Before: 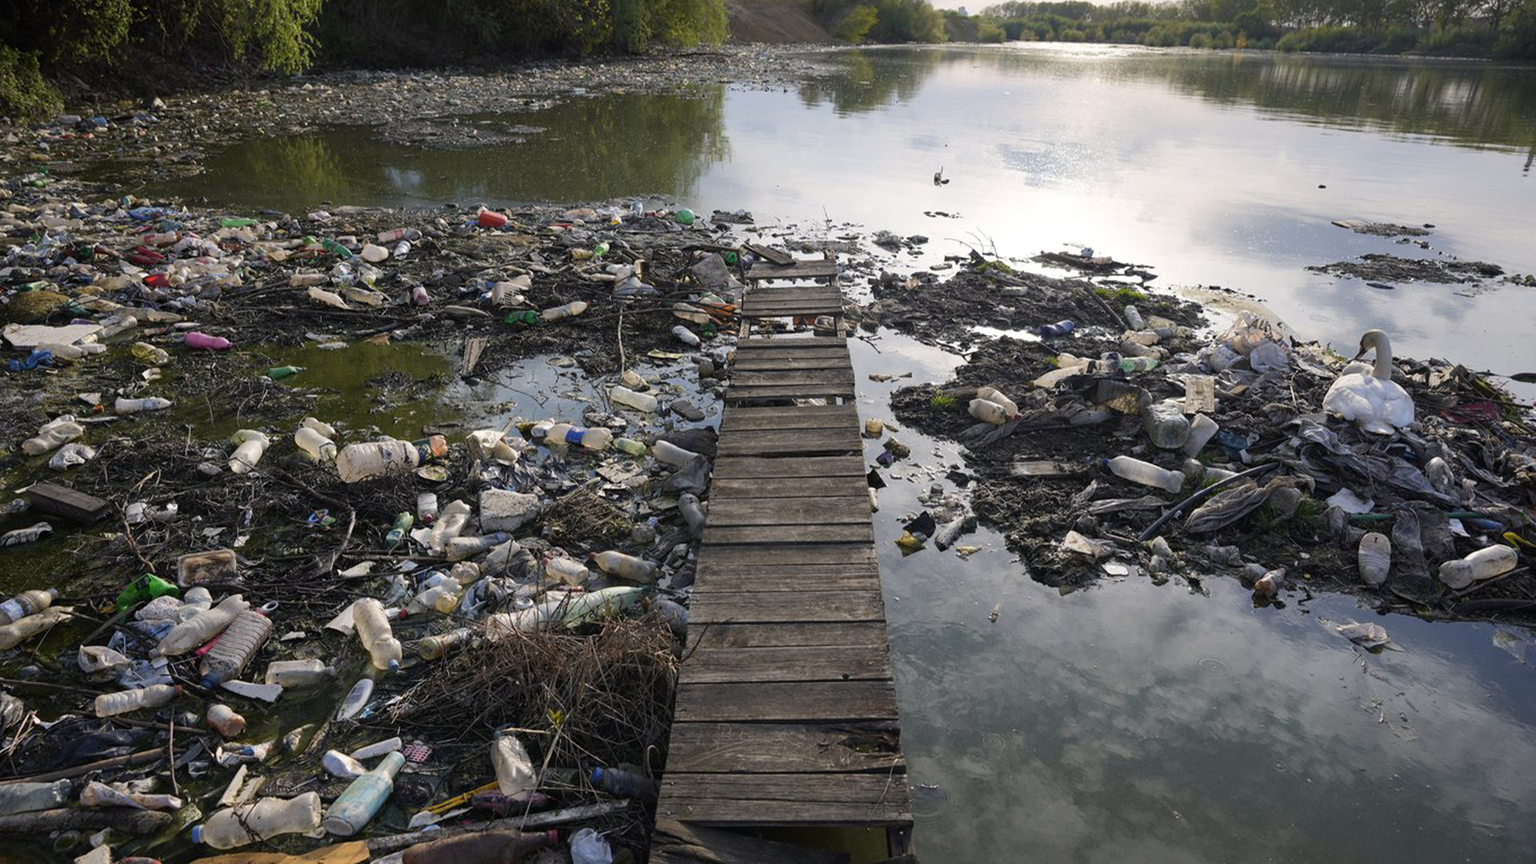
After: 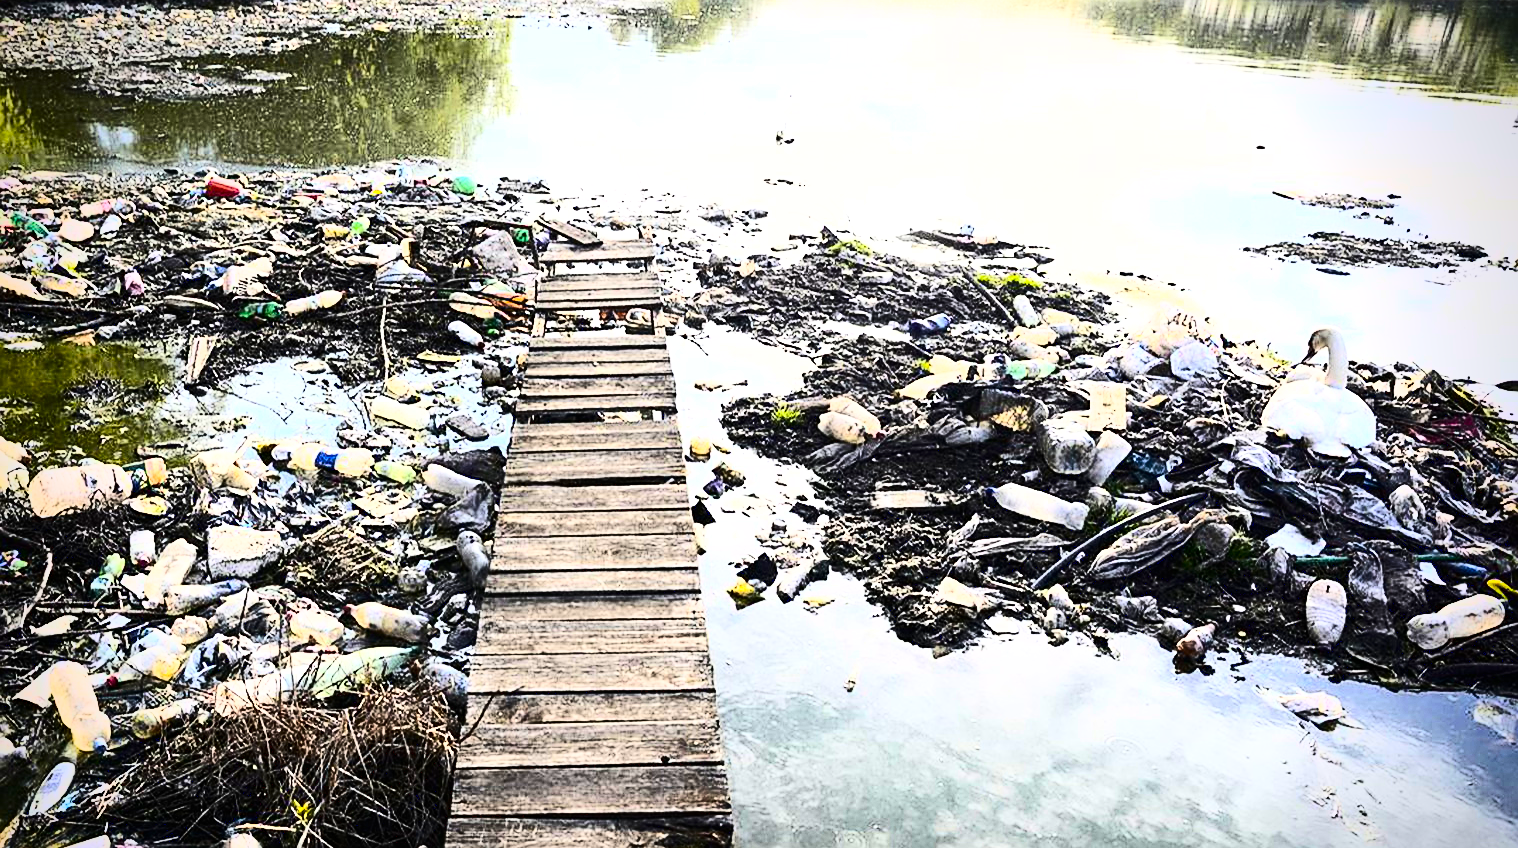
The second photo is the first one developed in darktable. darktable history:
crop and rotate: left 20.438%, top 8.057%, right 0.495%, bottom 13.335%
base curve: curves: ch0 [(0, 0.003) (0.001, 0.002) (0.006, 0.004) (0.02, 0.022) (0.048, 0.086) (0.094, 0.234) (0.162, 0.431) (0.258, 0.629) (0.385, 0.8) (0.548, 0.918) (0.751, 0.988) (1, 1)]
contrast brightness saturation: contrast 0.283
vignetting: saturation 0.385
tone curve: curves: ch0 [(0, 0) (0.339, 0.306) (0.687, 0.706) (1, 1)], color space Lab, independent channels, preserve colors none
sharpen: on, module defaults
exposure: black level correction 0, exposure 0.695 EV, compensate highlight preservation false
color balance rgb: perceptual saturation grading › global saturation 33.384%, perceptual brilliance grading › global brilliance 15.148%, perceptual brilliance grading › shadows -34.954%
